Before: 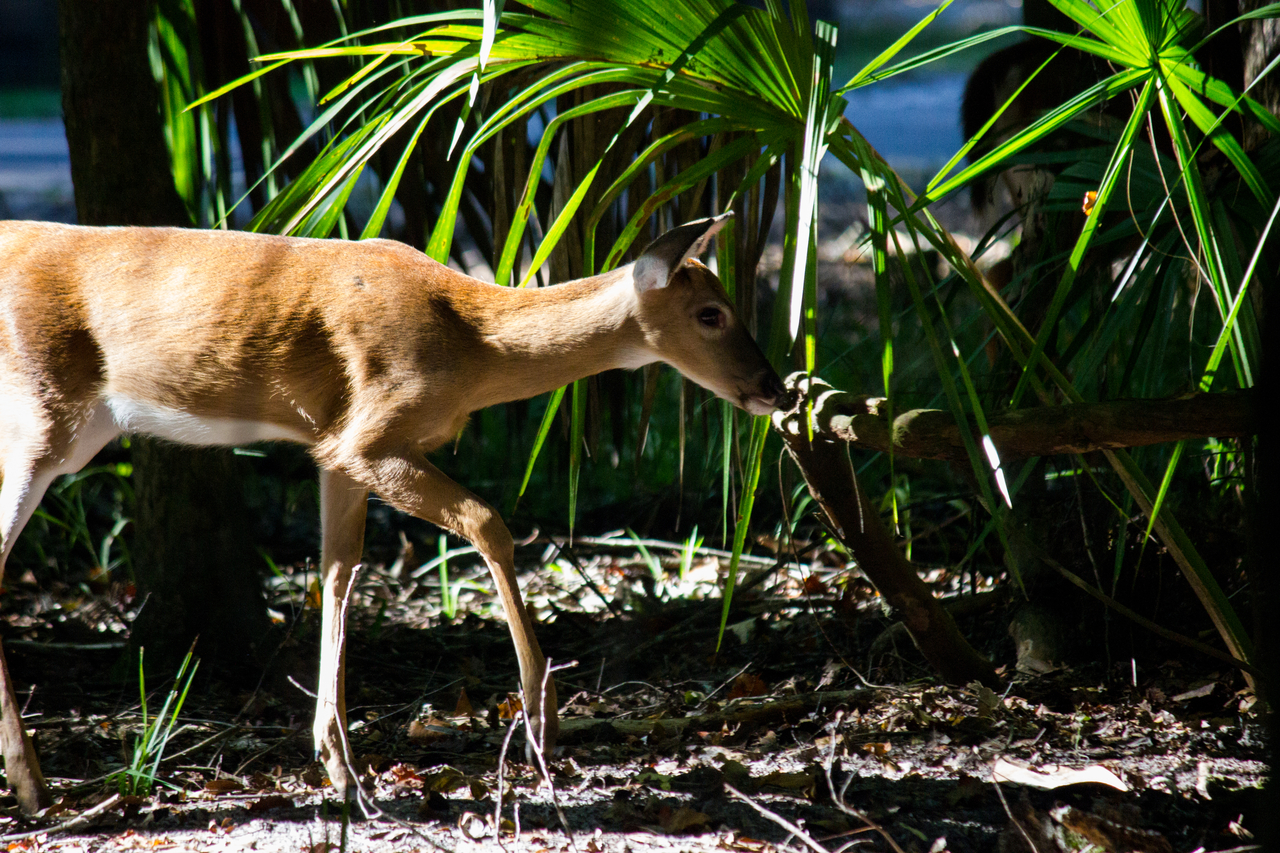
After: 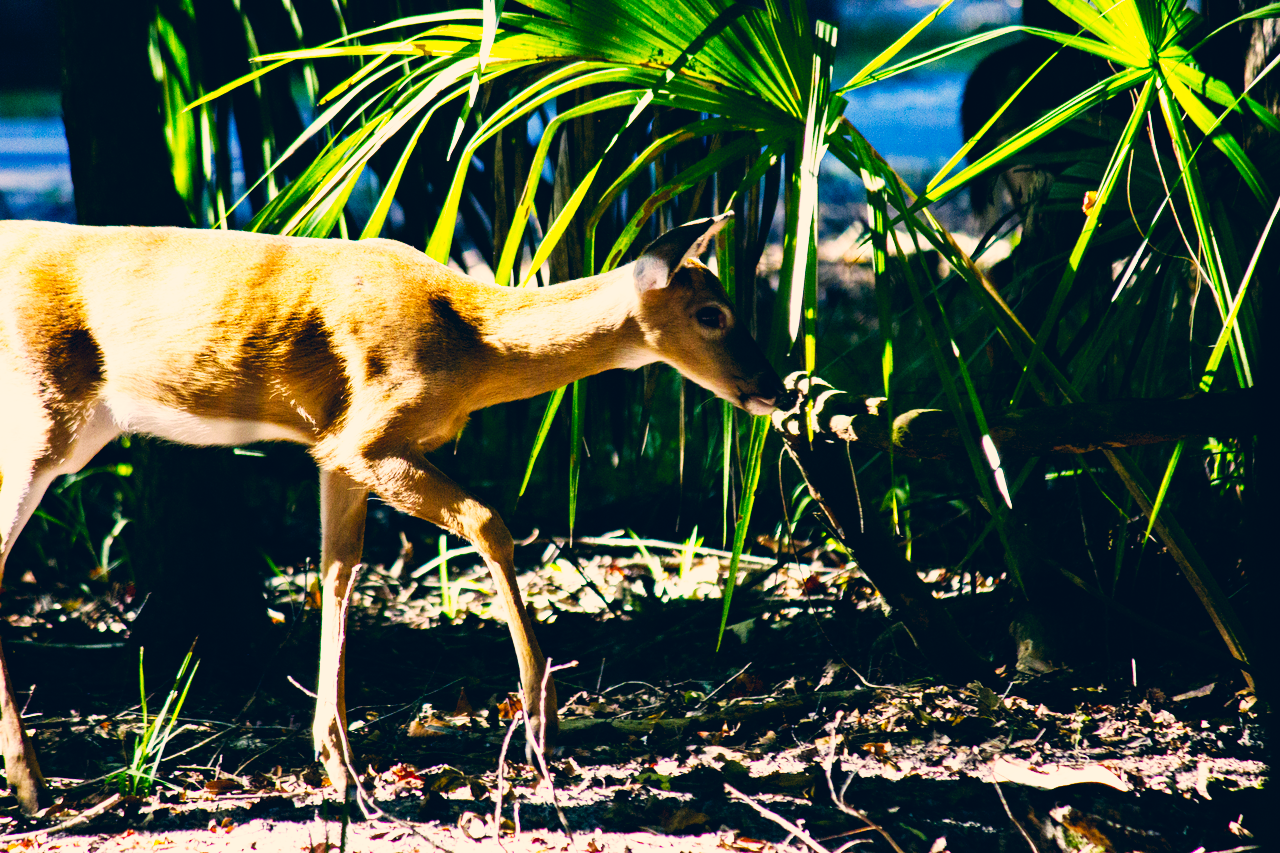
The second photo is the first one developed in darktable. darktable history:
base curve: curves: ch0 [(0, 0) (0.007, 0.004) (0.027, 0.03) (0.046, 0.07) (0.207, 0.54) (0.442, 0.872) (0.673, 0.972) (1, 1)], preserve colors none
tone equalizer: edges refinement/feathering 500, mask exposure compensation -1.57 EV, preserve details guided filter
color correction: highlights a* 10.36, highlights b* 14.83, shadows a* -10.05, shadows b* -14.99
contrast brightness saturation: contrast -0.022, brightness -0.013, saturation 0.03
haze removal: compatibility mode true, adaptive false
